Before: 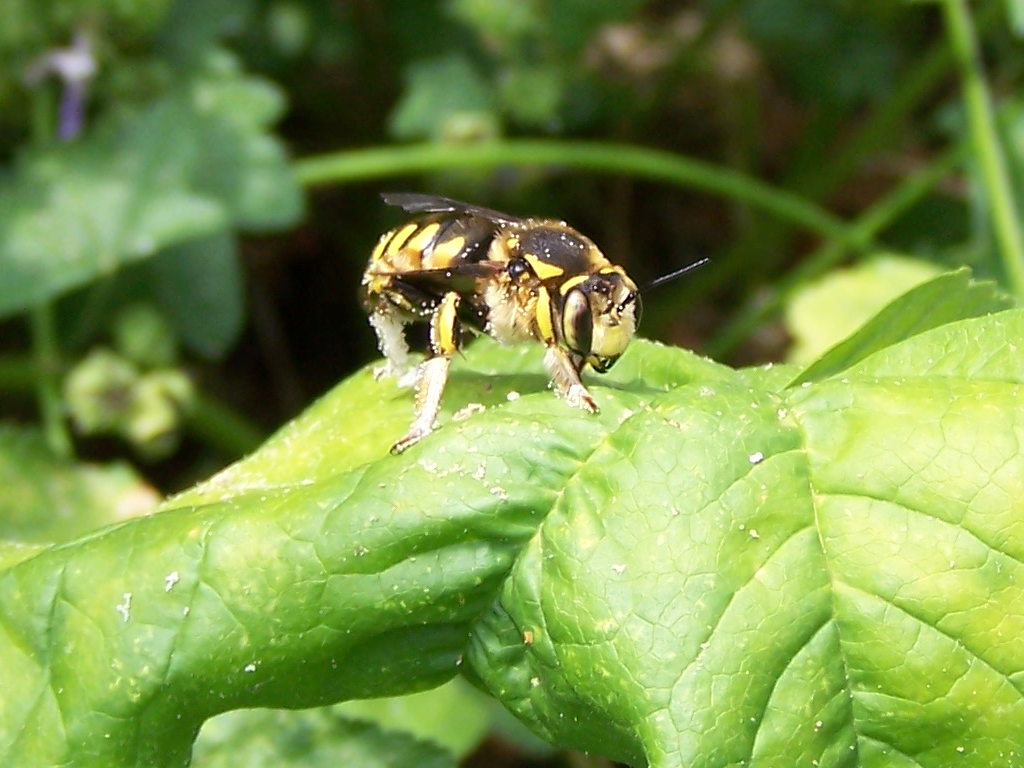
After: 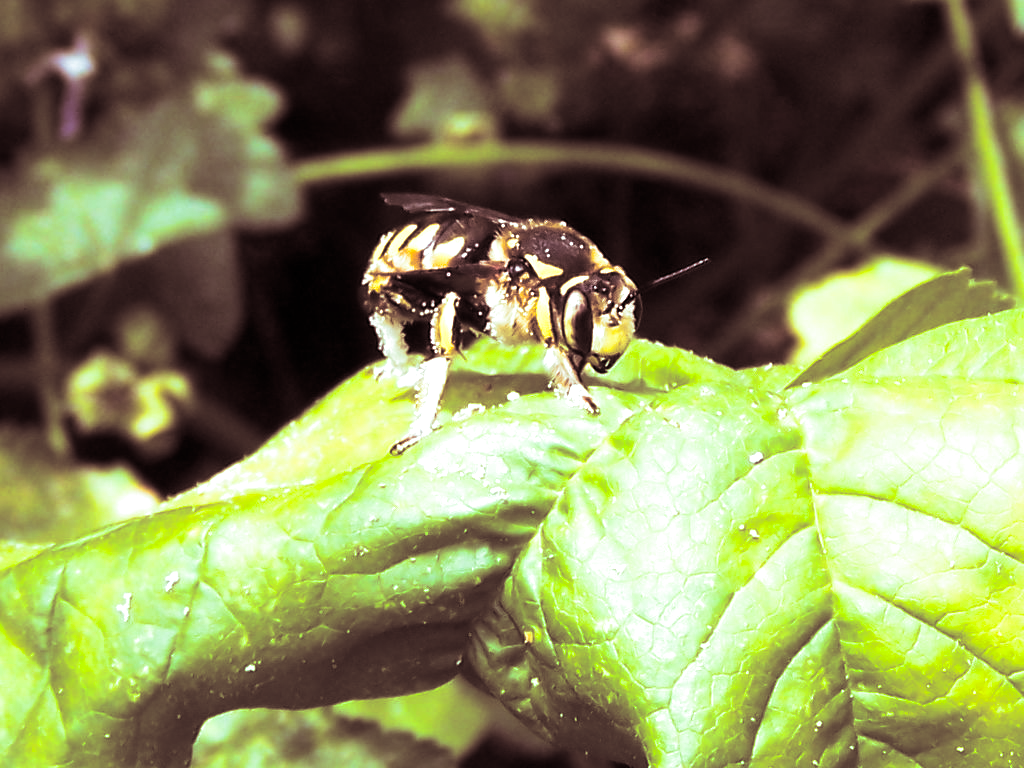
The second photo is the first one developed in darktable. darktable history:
color balance rgb: linear chroma grading › global chroma 16.62%, perceptual saturation grading › highlights -8.63%, perceptual saturation grading › mid-tones 18.66%, perceptual saturation grading › shadows 28.49%, perceptual brilliance grading › highlights 14.22%, perceptual brilliance grading › shadows -18.96%, global vibrance 27.71%
split-toning: shadows › saturation 0.3, highlights › hue 180°, highlights › saturation 0.3, compress 0%
